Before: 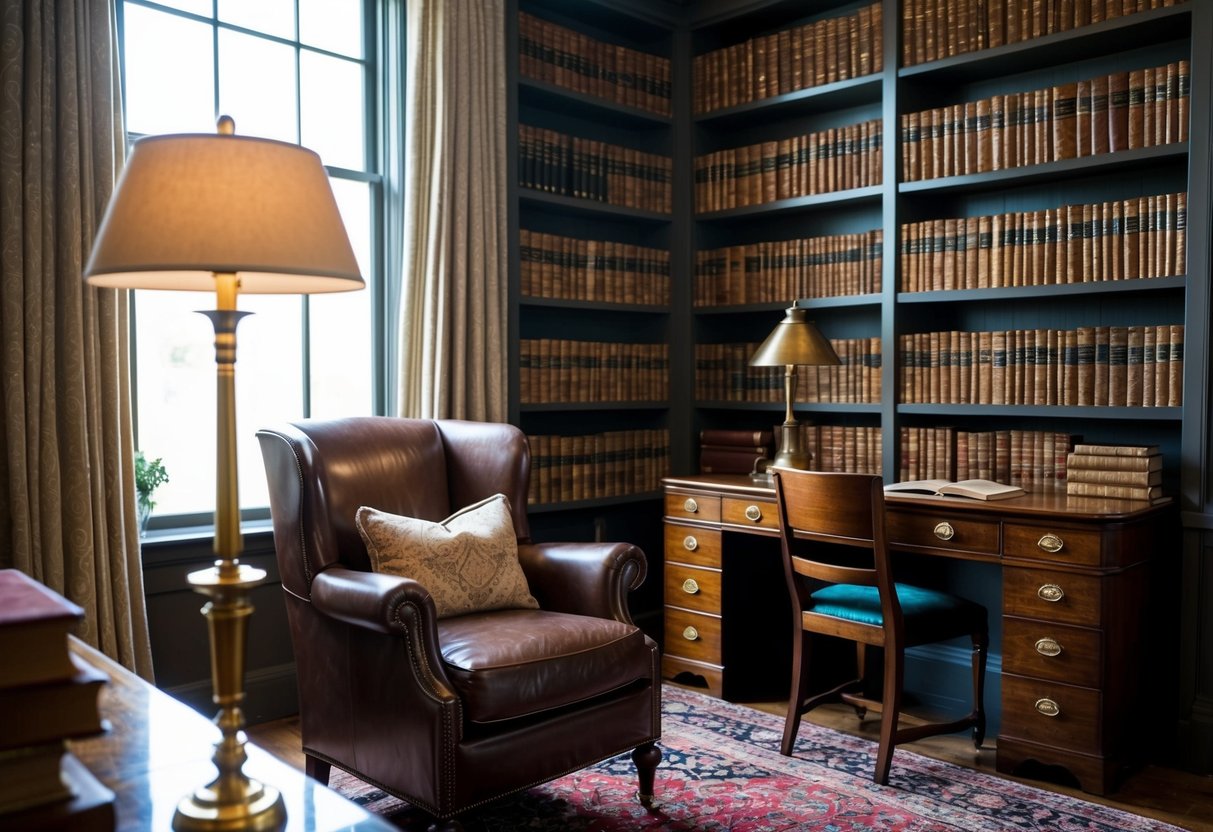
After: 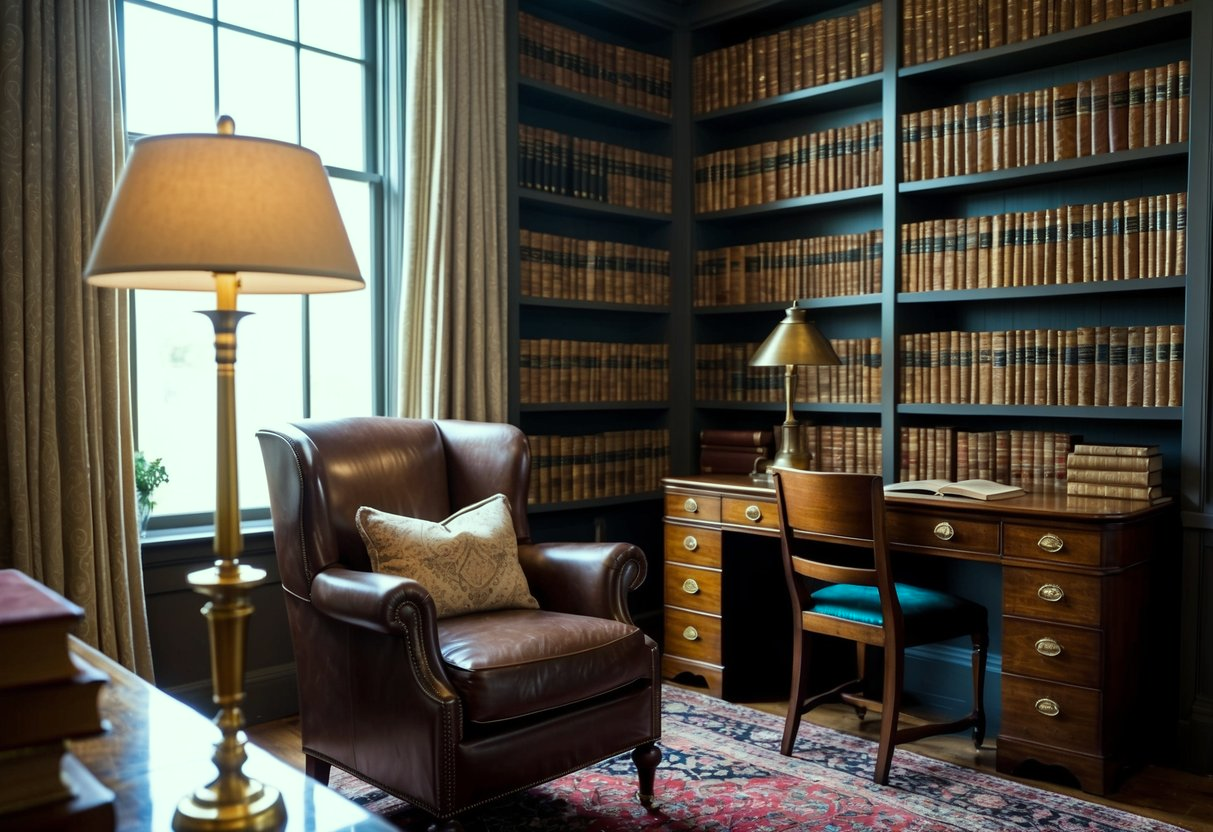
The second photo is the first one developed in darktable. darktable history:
color correction: highlights a* -8.38, highlights b* 3.24
